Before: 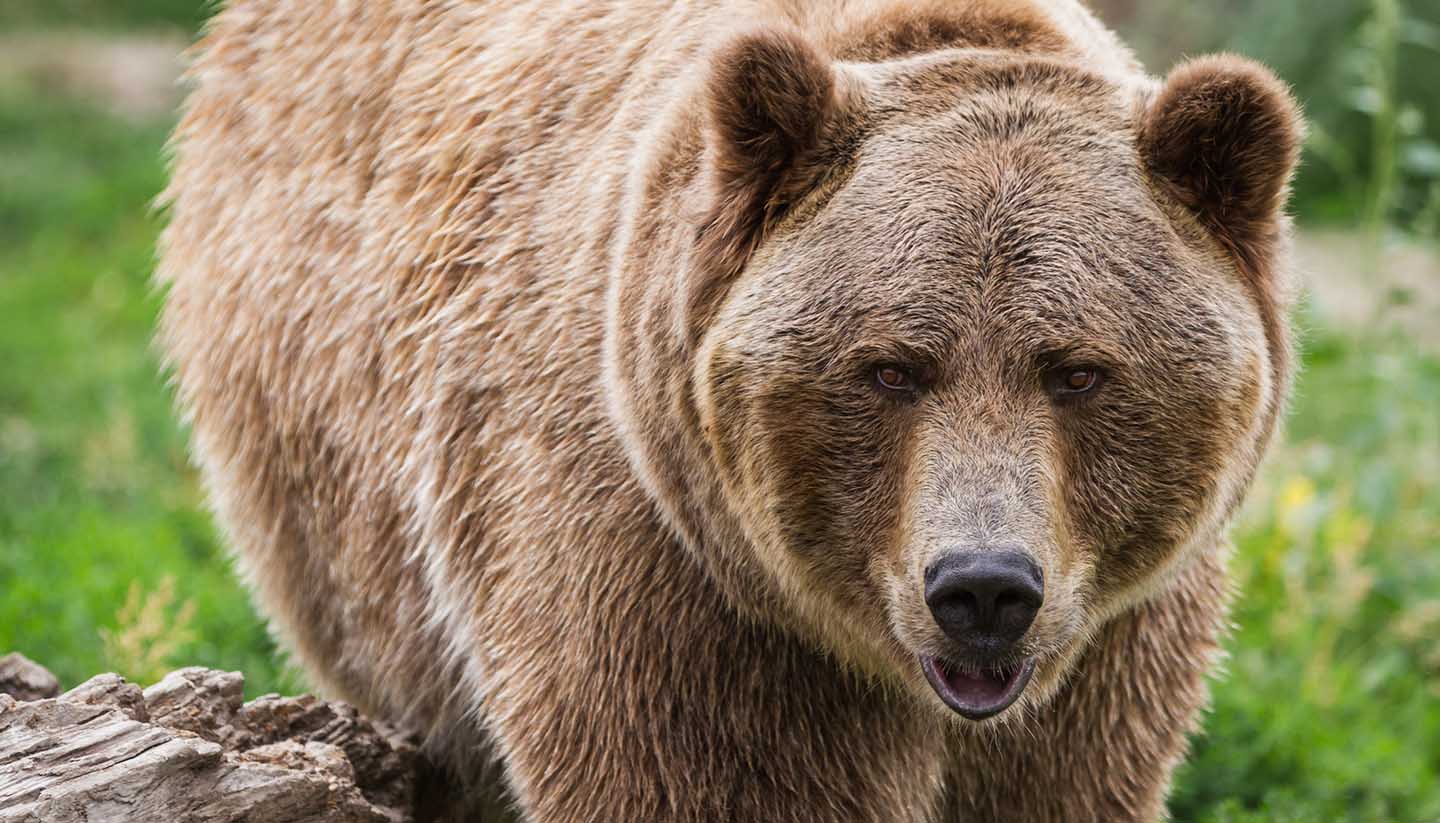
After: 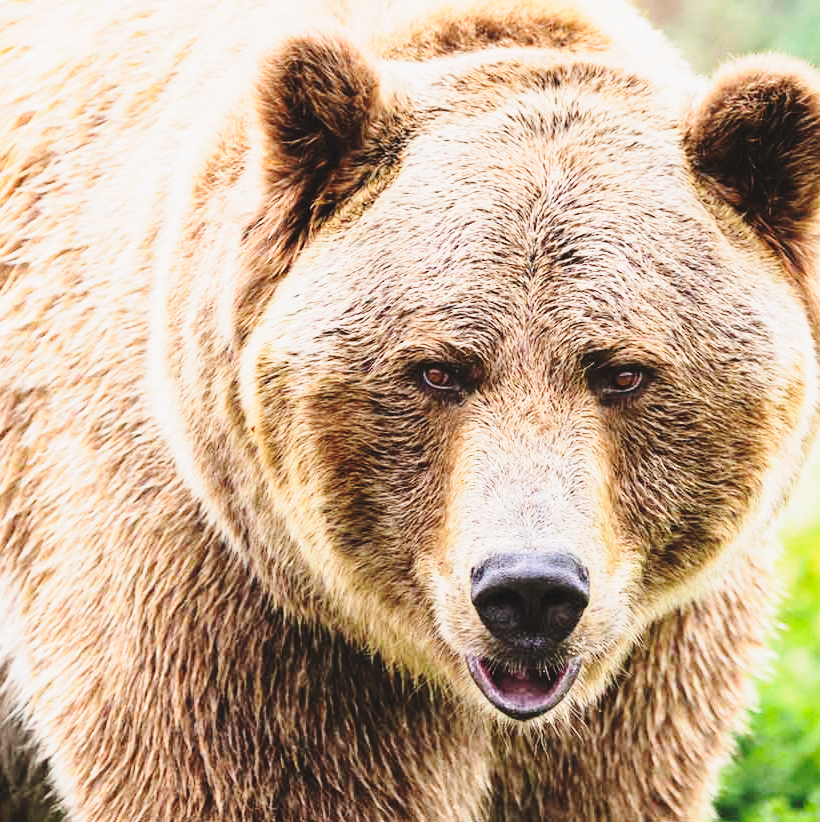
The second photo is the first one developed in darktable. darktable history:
crop: left 31.582%, top 0.016%, right 11.44%
exposure: black level correction -0.005, exposure 0.626 EV, compensate highlight preservation false
contrast brightness saturation: contrast -0.115
tone curve: curves: ch0 [(0, 0) (0.004, 0.001) (0.133, 0.112) (0.325, 0.362) (0.832, 0.893) (1, 1)], color space Lab, independent channels, preserve colors none
base curve: curves: ch0 [(0, 0) (0.04, 0.03) (0.133, 0.232) (0.448, 0.748) (0.843, 0.968) (1, 1)], preserve colors none
